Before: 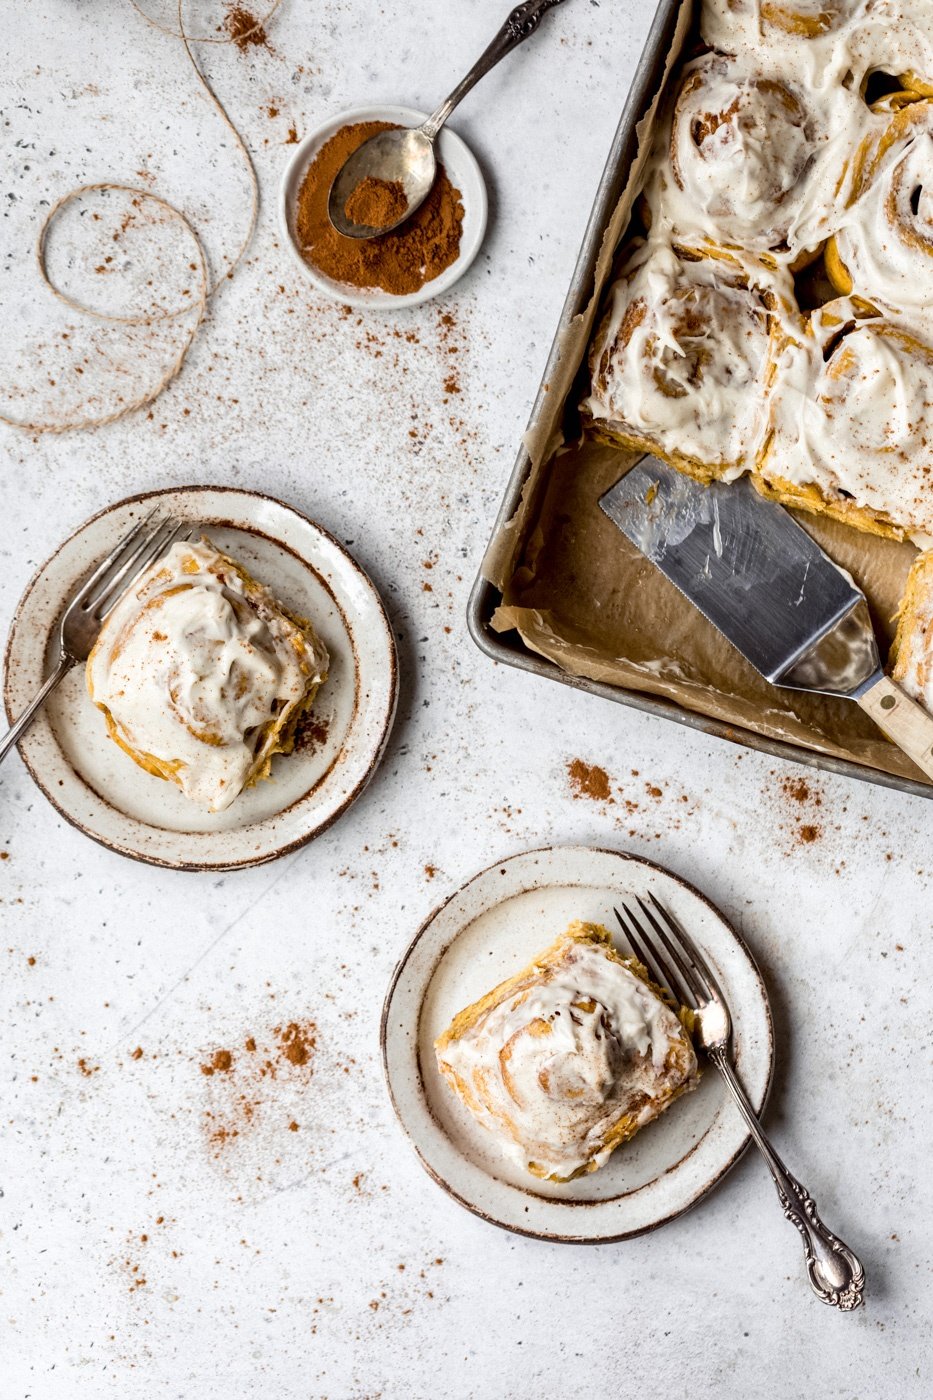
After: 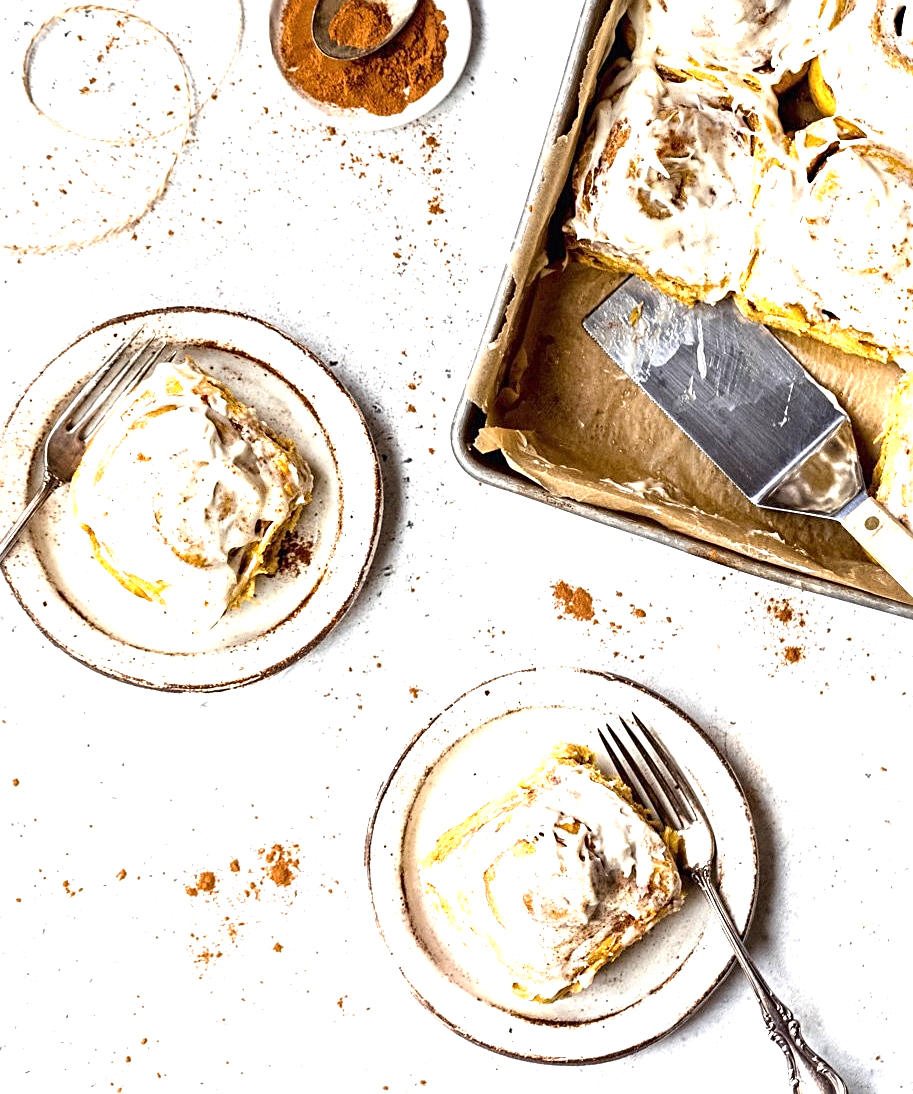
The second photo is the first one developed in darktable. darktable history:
sharpen: on, module defaults
exposure: black level correction 0, exposure 1.2 EV, compensate exposure bias true, compensate highlight preservation false
crop and rotate: left 1.924%, top 12.847%, right 0.193%, bottom 8.948%
